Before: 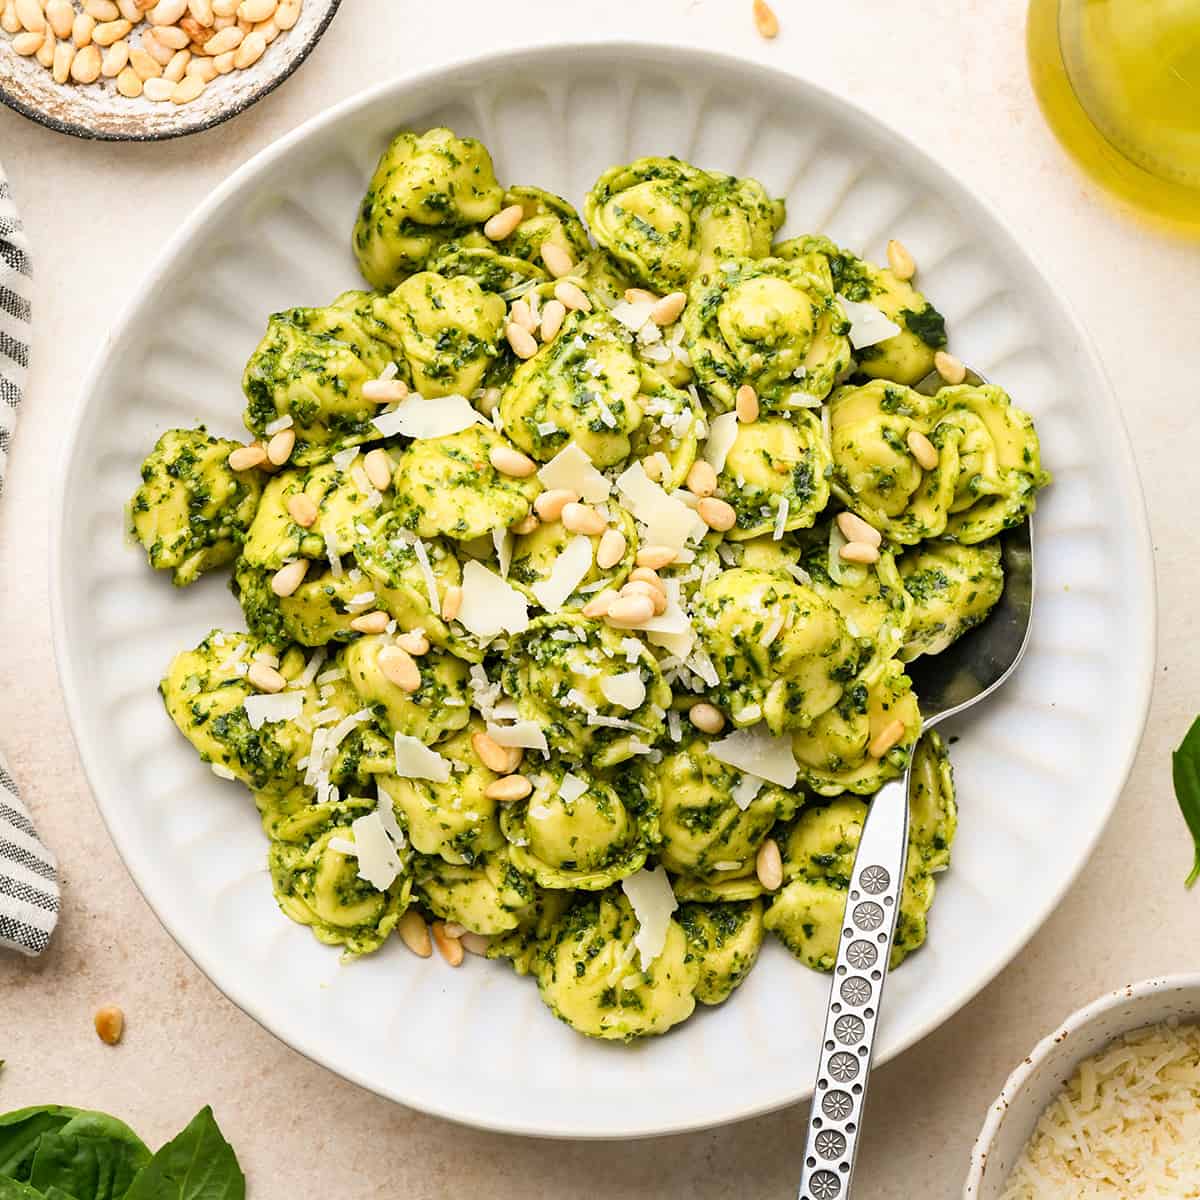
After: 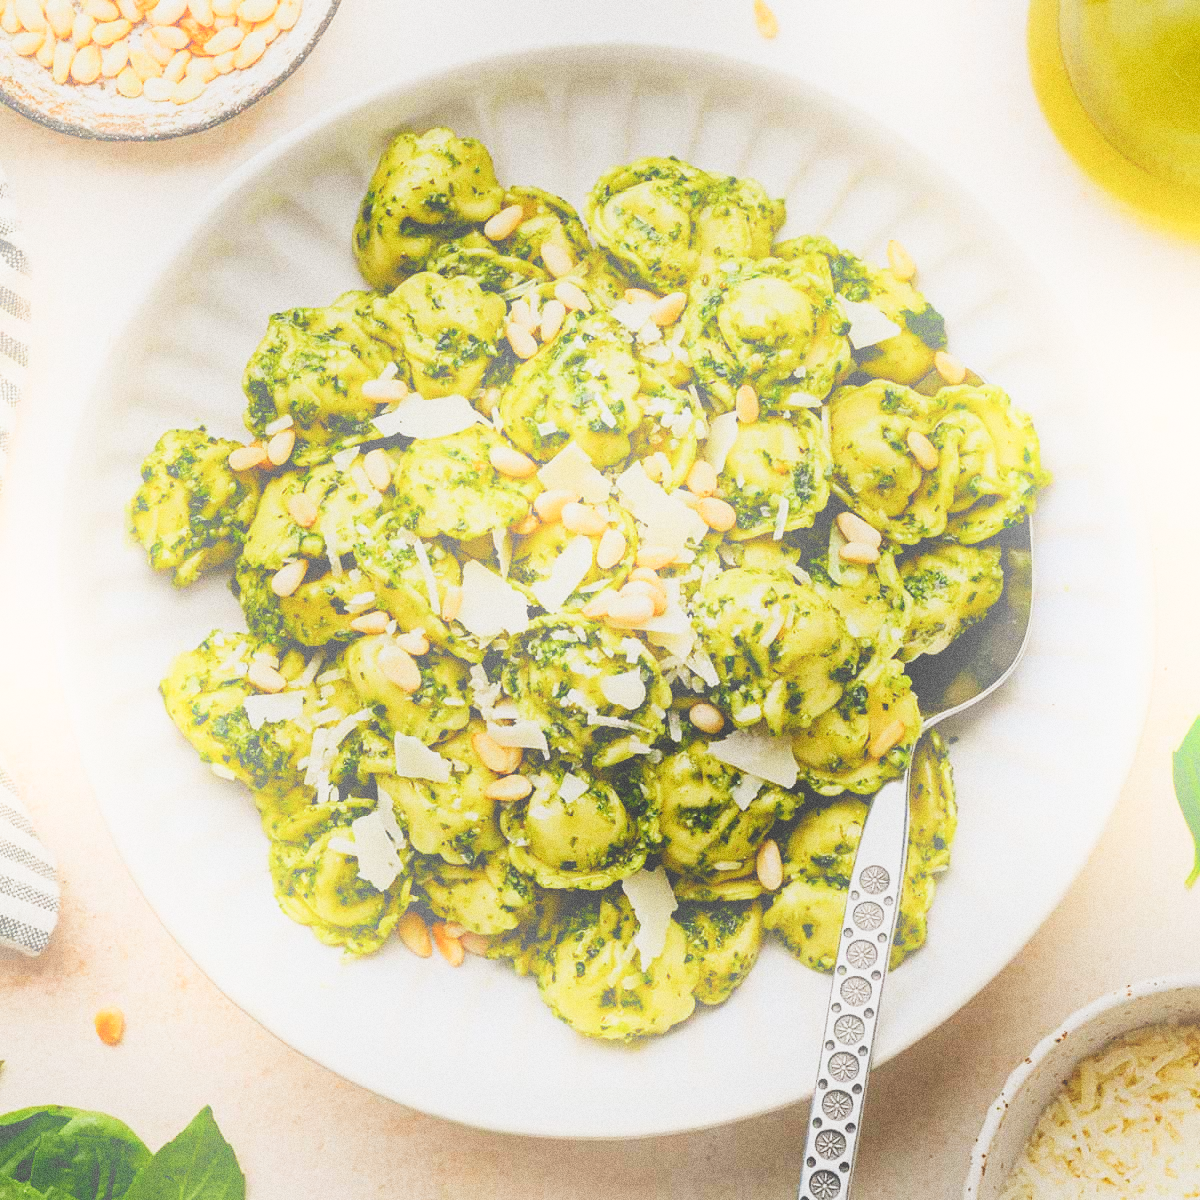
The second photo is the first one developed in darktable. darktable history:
bloom: on, module defaults
exposure: exposure -0.072 EV, compensate highlight preservation false
grain: coarseness 0.09 ISO, strength 40%
sigmoid: contrast 1.69, skew -0.23, preserve hue 0%, red attenuation 0.1, red rotation 0.035, green attenuation 0.1, green rotation -0.017, blue attenuation 0.15, blue rotation -0.052, base primaries Rec2020
shadows and highlights: radius 125.46, shadows 30.51, highlights -30.51, low approximation 0.01, soften with gaussian
